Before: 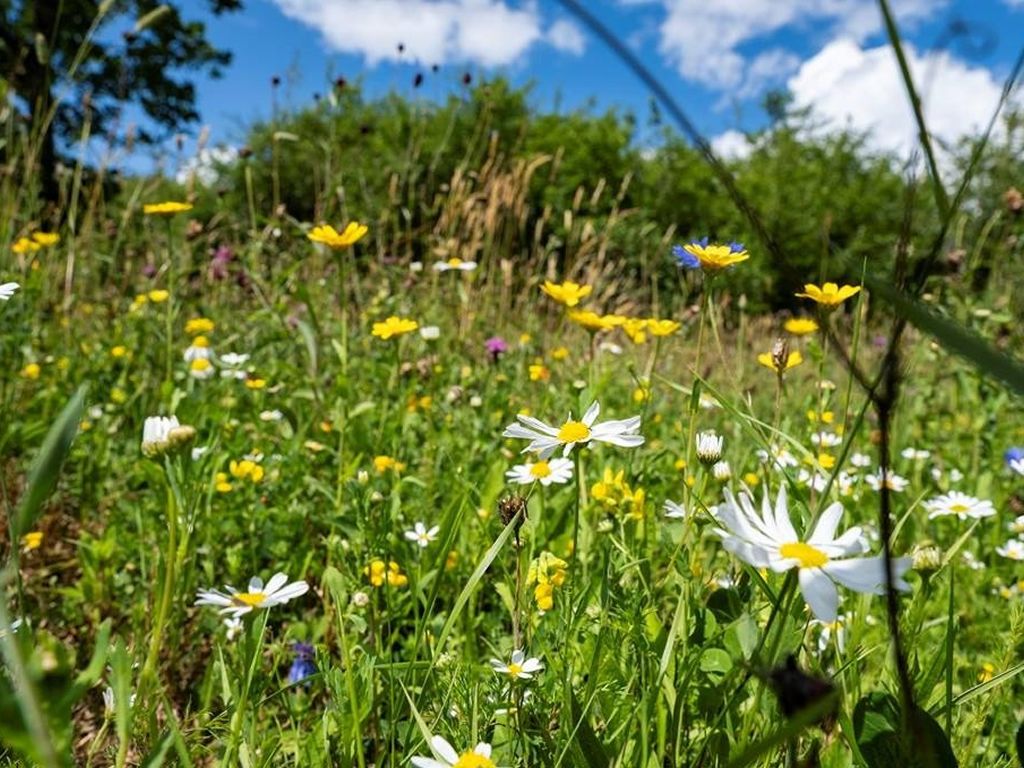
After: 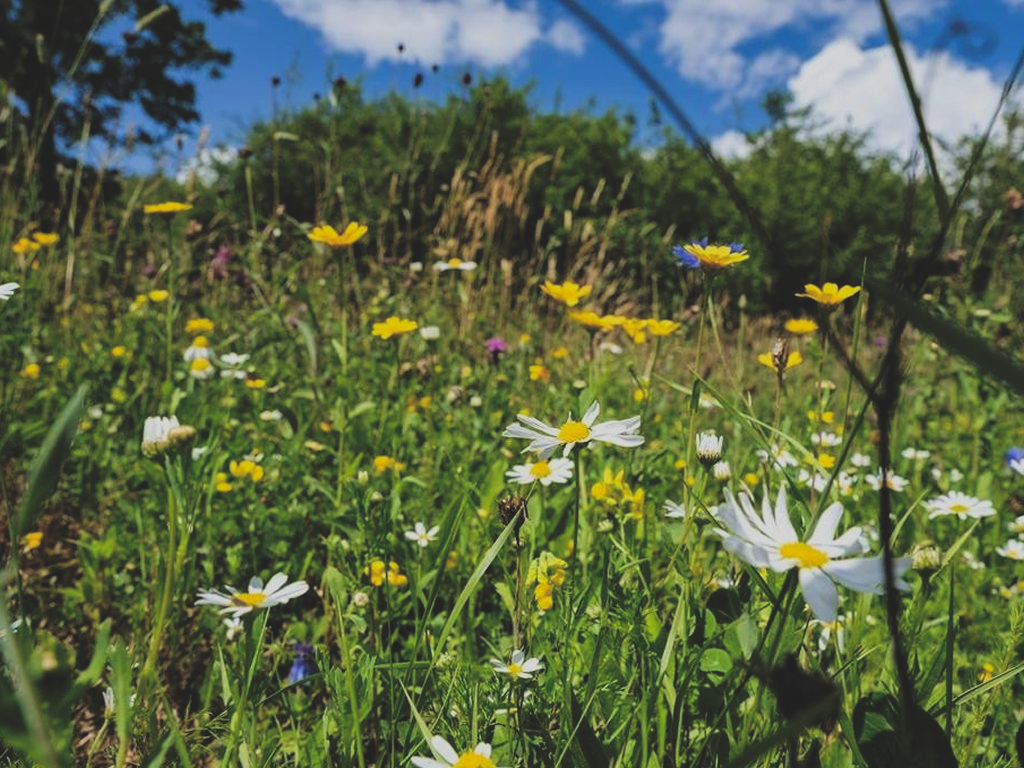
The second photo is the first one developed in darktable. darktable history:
filmic rgb: black relative exposure -7.65 EV, white relative exposure 4.56 EV, hardness 3.61, contrast 1.05
rgb curve: curves: ch0 [(0, 0.186) (0.314, 0.284) (0.775, 0.708) (1, 1)], compensate middle gray true, preserve colors none
